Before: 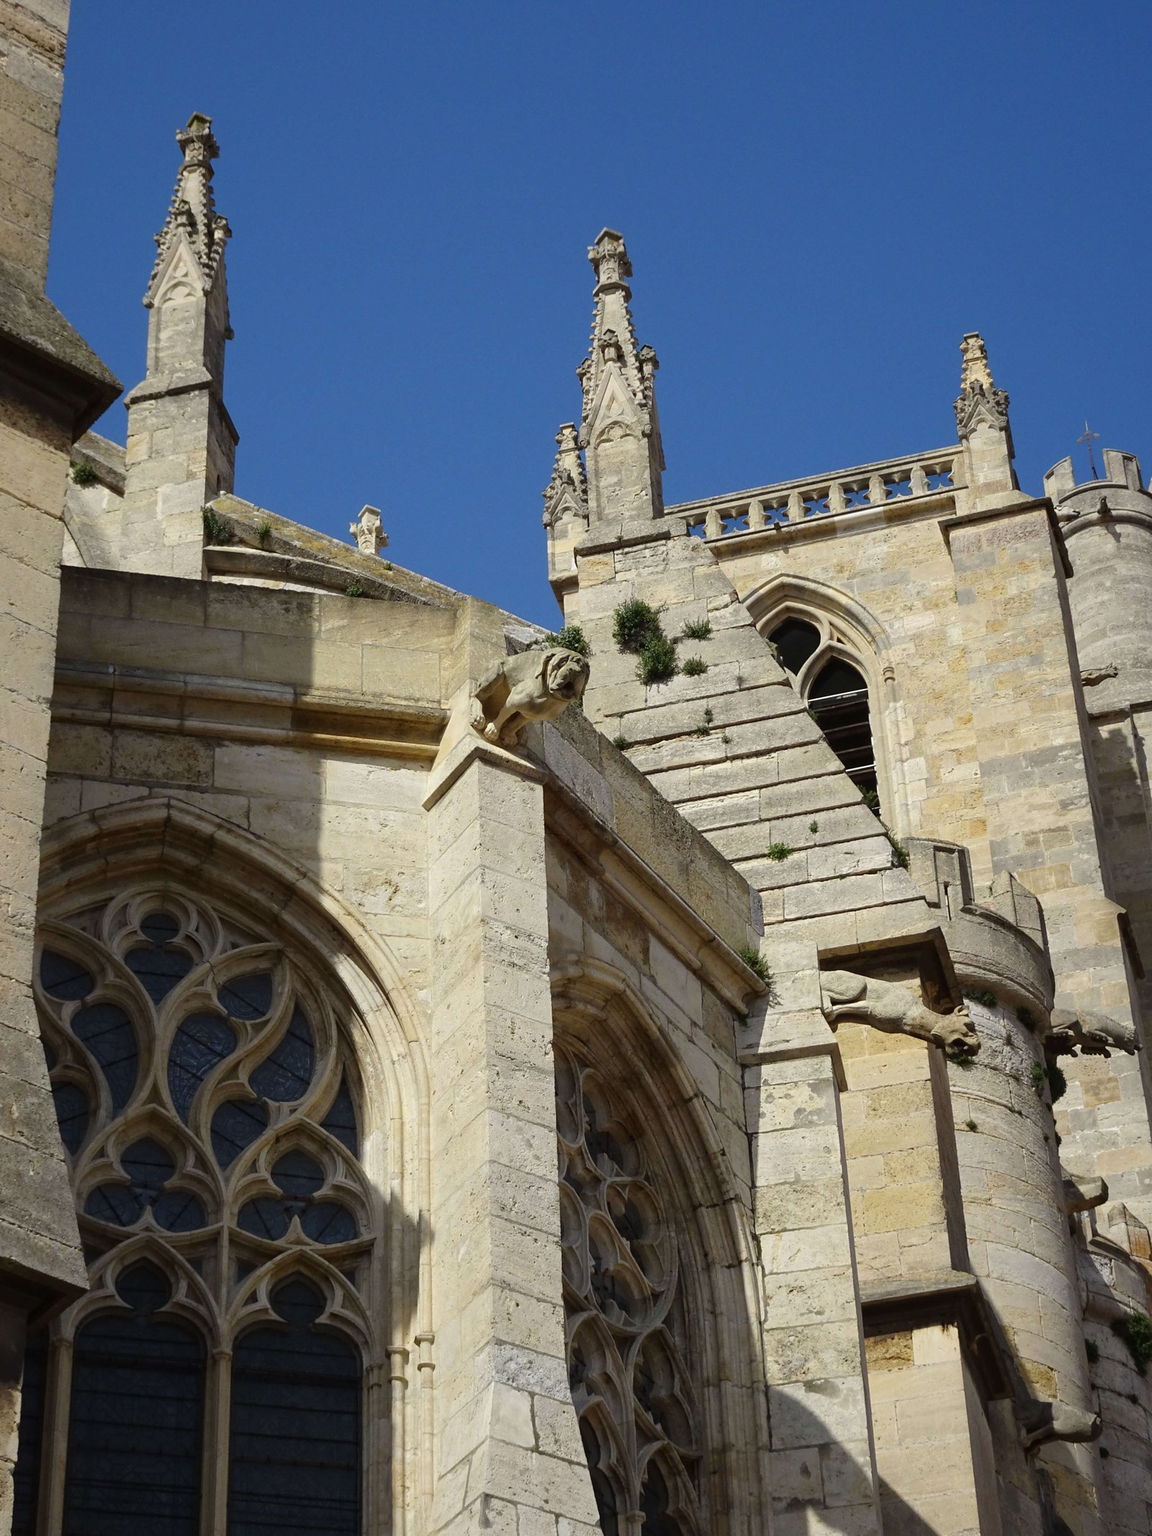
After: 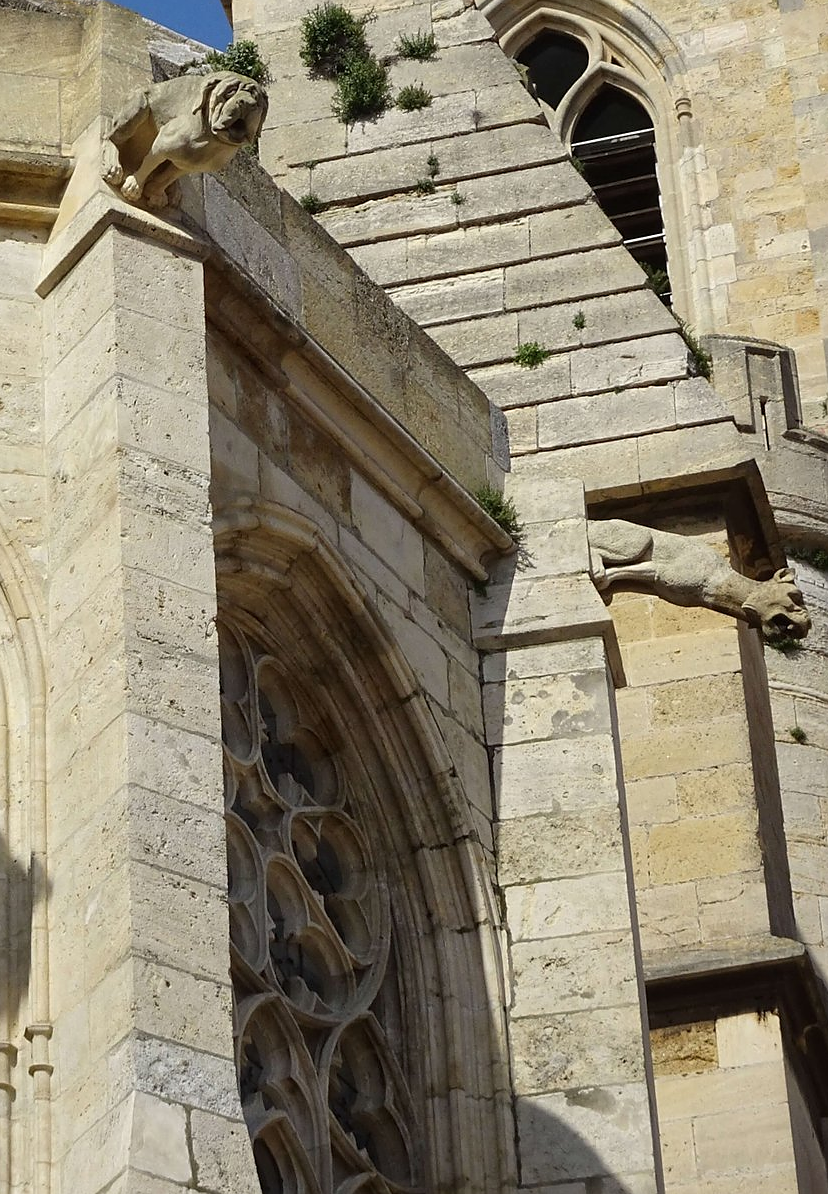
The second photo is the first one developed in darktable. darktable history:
sharpen: radius 0.969, amount 0.604
crop: left 34.479%, top 38.822%, right 13.718%, bottom 5.172%
